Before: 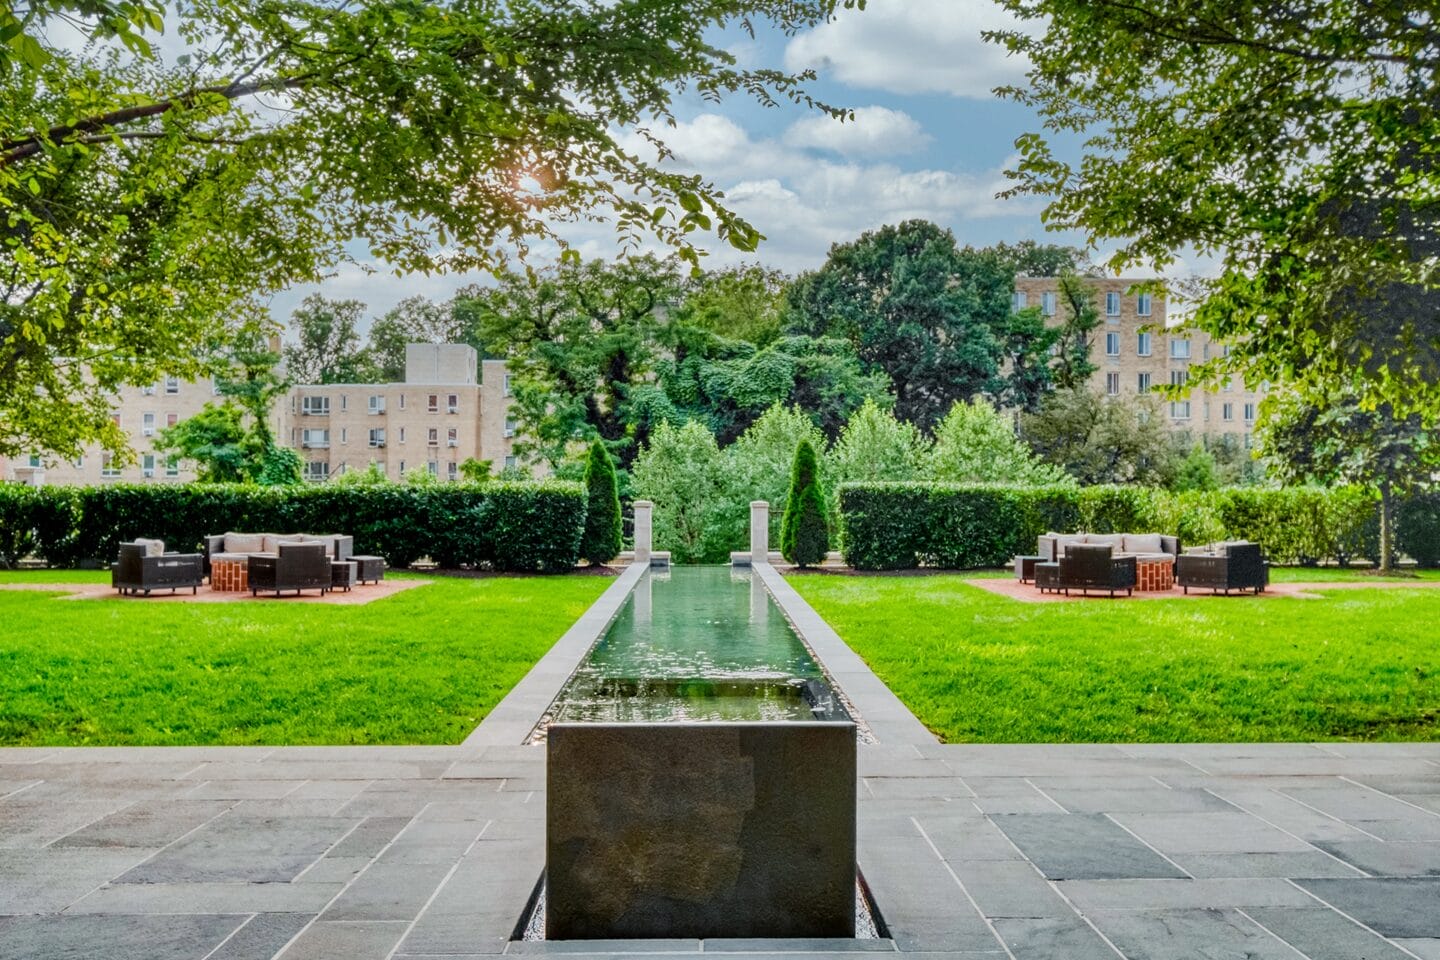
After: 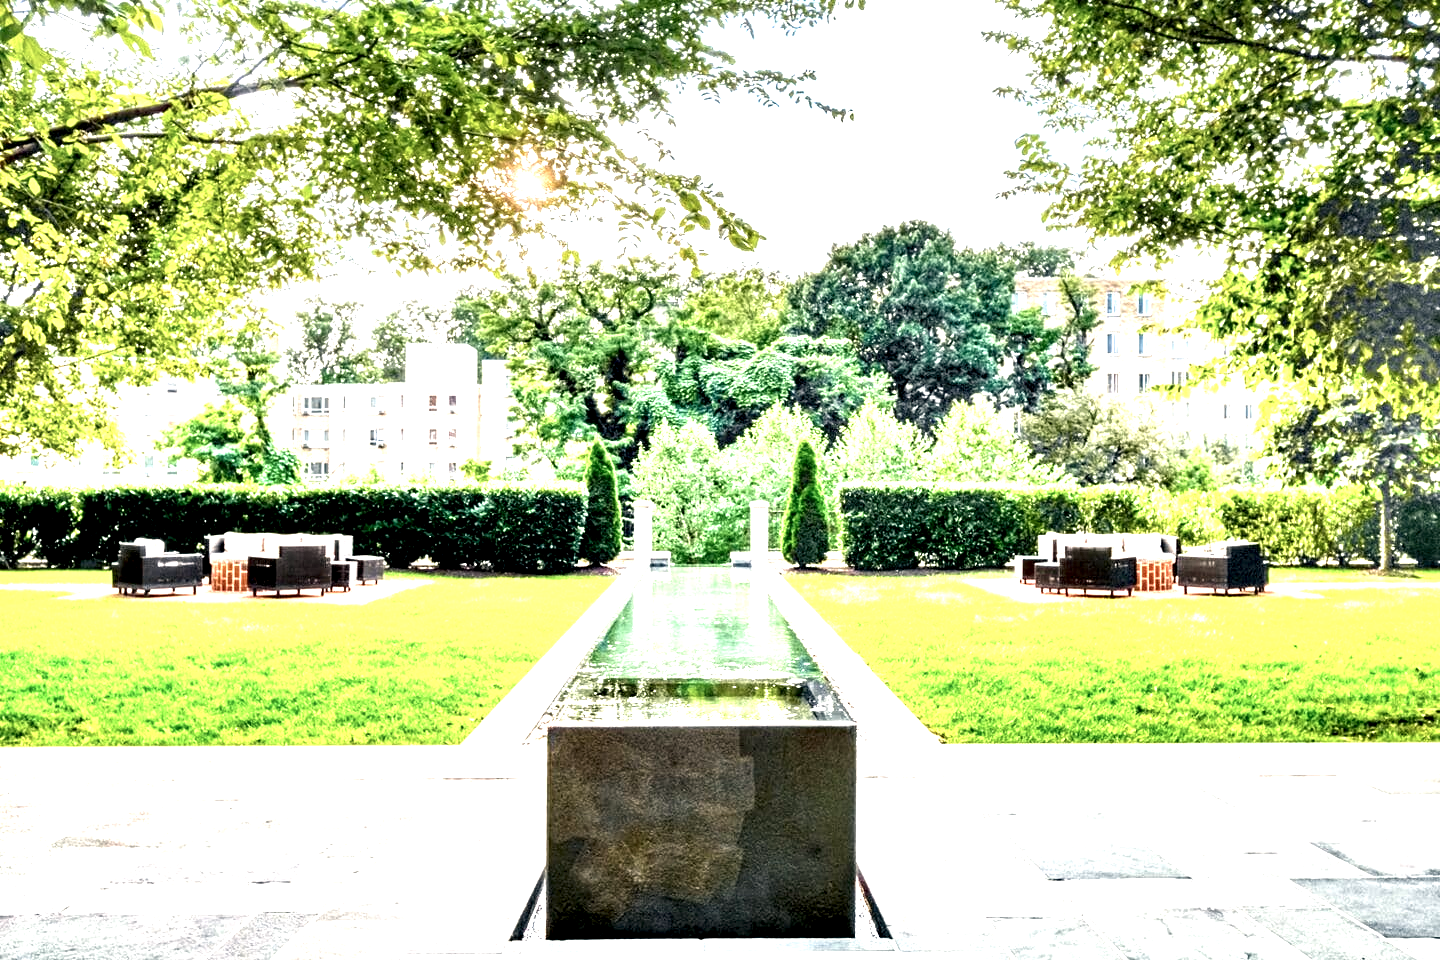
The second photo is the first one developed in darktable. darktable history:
exposure: black level correction 0.001, exposure 1.802 EV, compensate highlight preservation false
color correction: highlights a* 2.78, highlights b* 5.01, shadows a* -2.74, shadows b* -4.94, saturation 0.803
local contrast: highlights 205%, shadows 136%, detail 138%, midtone range 0.256
